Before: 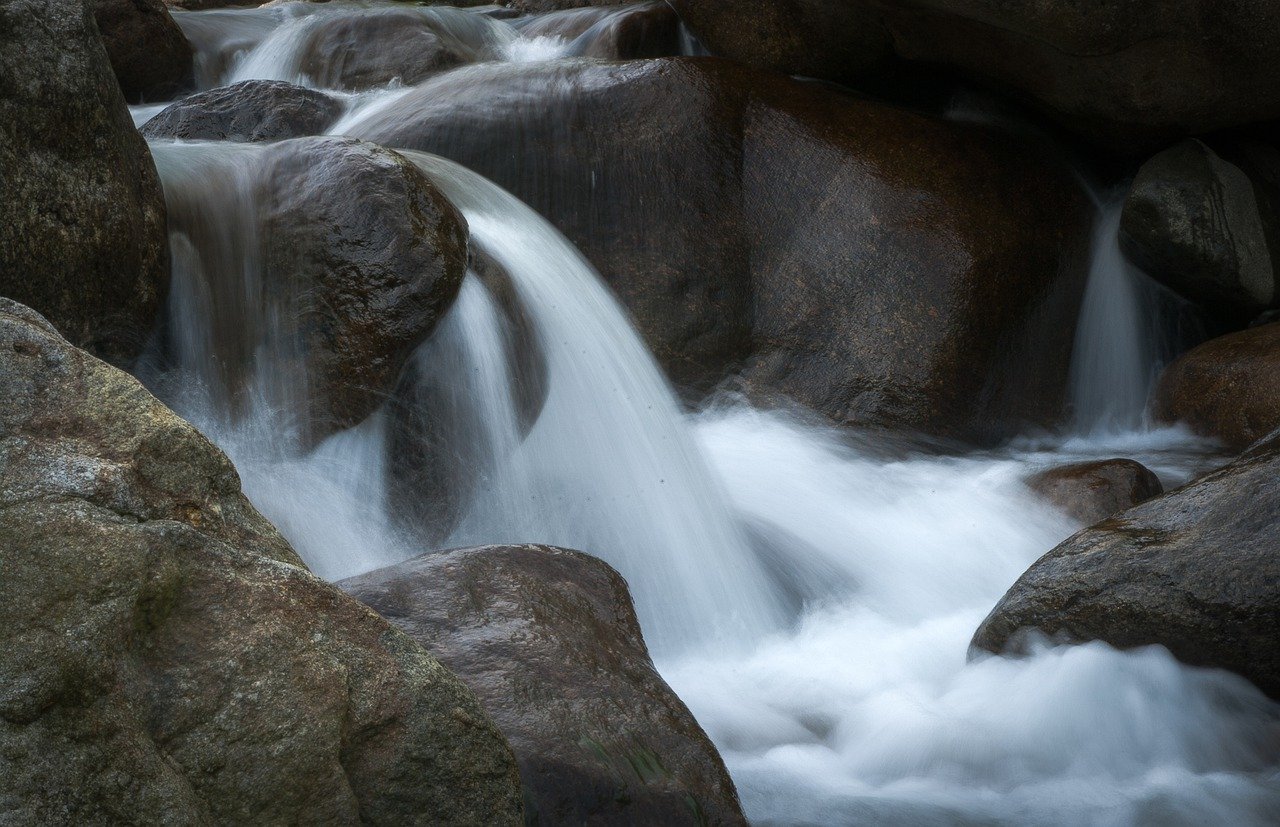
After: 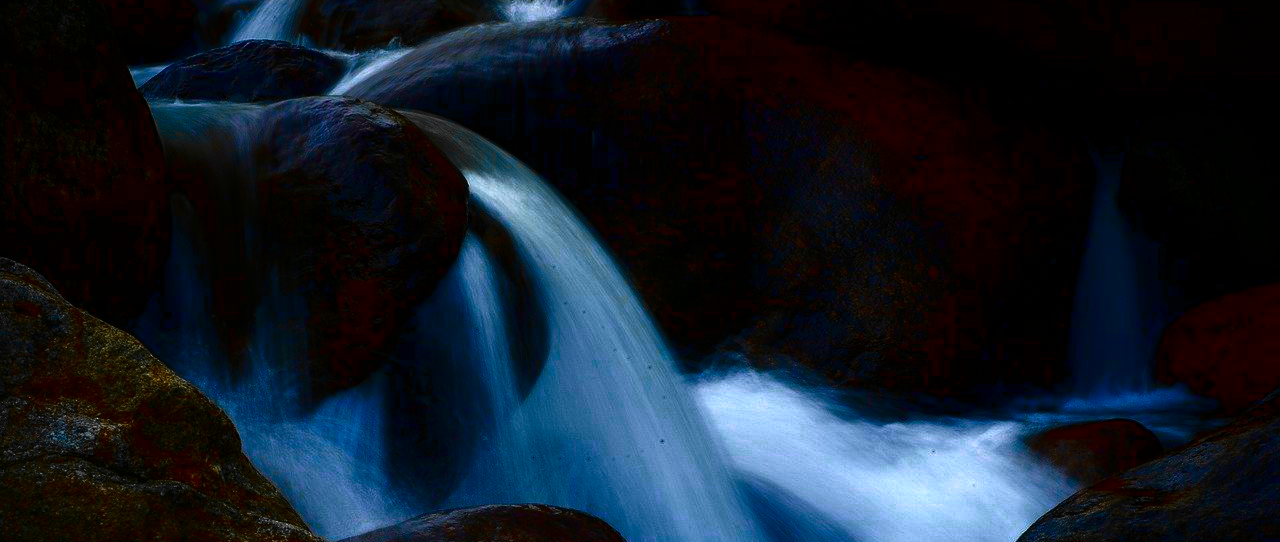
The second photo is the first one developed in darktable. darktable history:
crop and rotate: top 4.848%, bottom 29.503%
color zones: curves: ch0 [(0, 0.363) (0.128, 0.373) (0.25, 0.5) (0.402, 0.407) (0.521, 0.525) (0.63, 0.559) (0.729, 0.662) (0.867, 0.471)]; ch1 [(0, 0.515) (0.136, 0.618) (0.25, 0.5) (0.378, 0) (0.516, 0) (0.622, 0.593) (0.737, 0.819) (0.87, 0.593)]; ch2 [(0, 0.529) (0.128, 0.471) (0.282, 0.451) (0.386, 0.662) (0.516, 0.525) (0.633, 0.554) (0.75, 0.62) (0.875, 0.441)]
contrast brightness saturation: brightness -1, saturation 1
